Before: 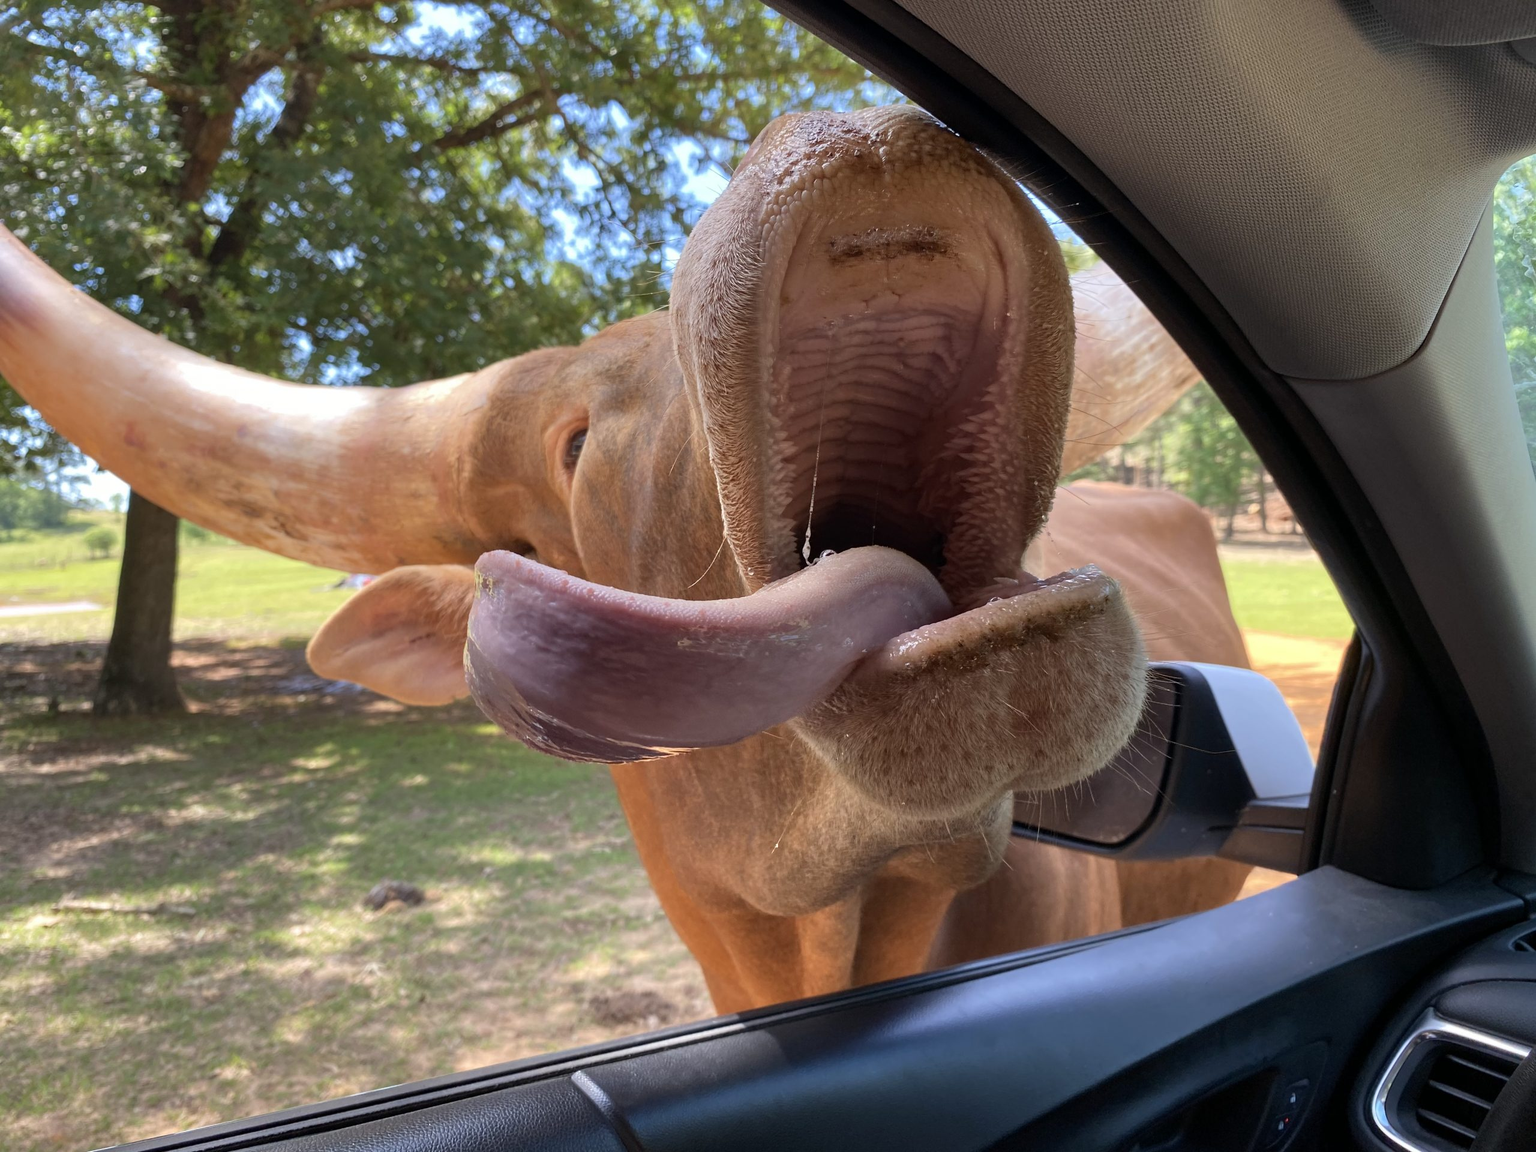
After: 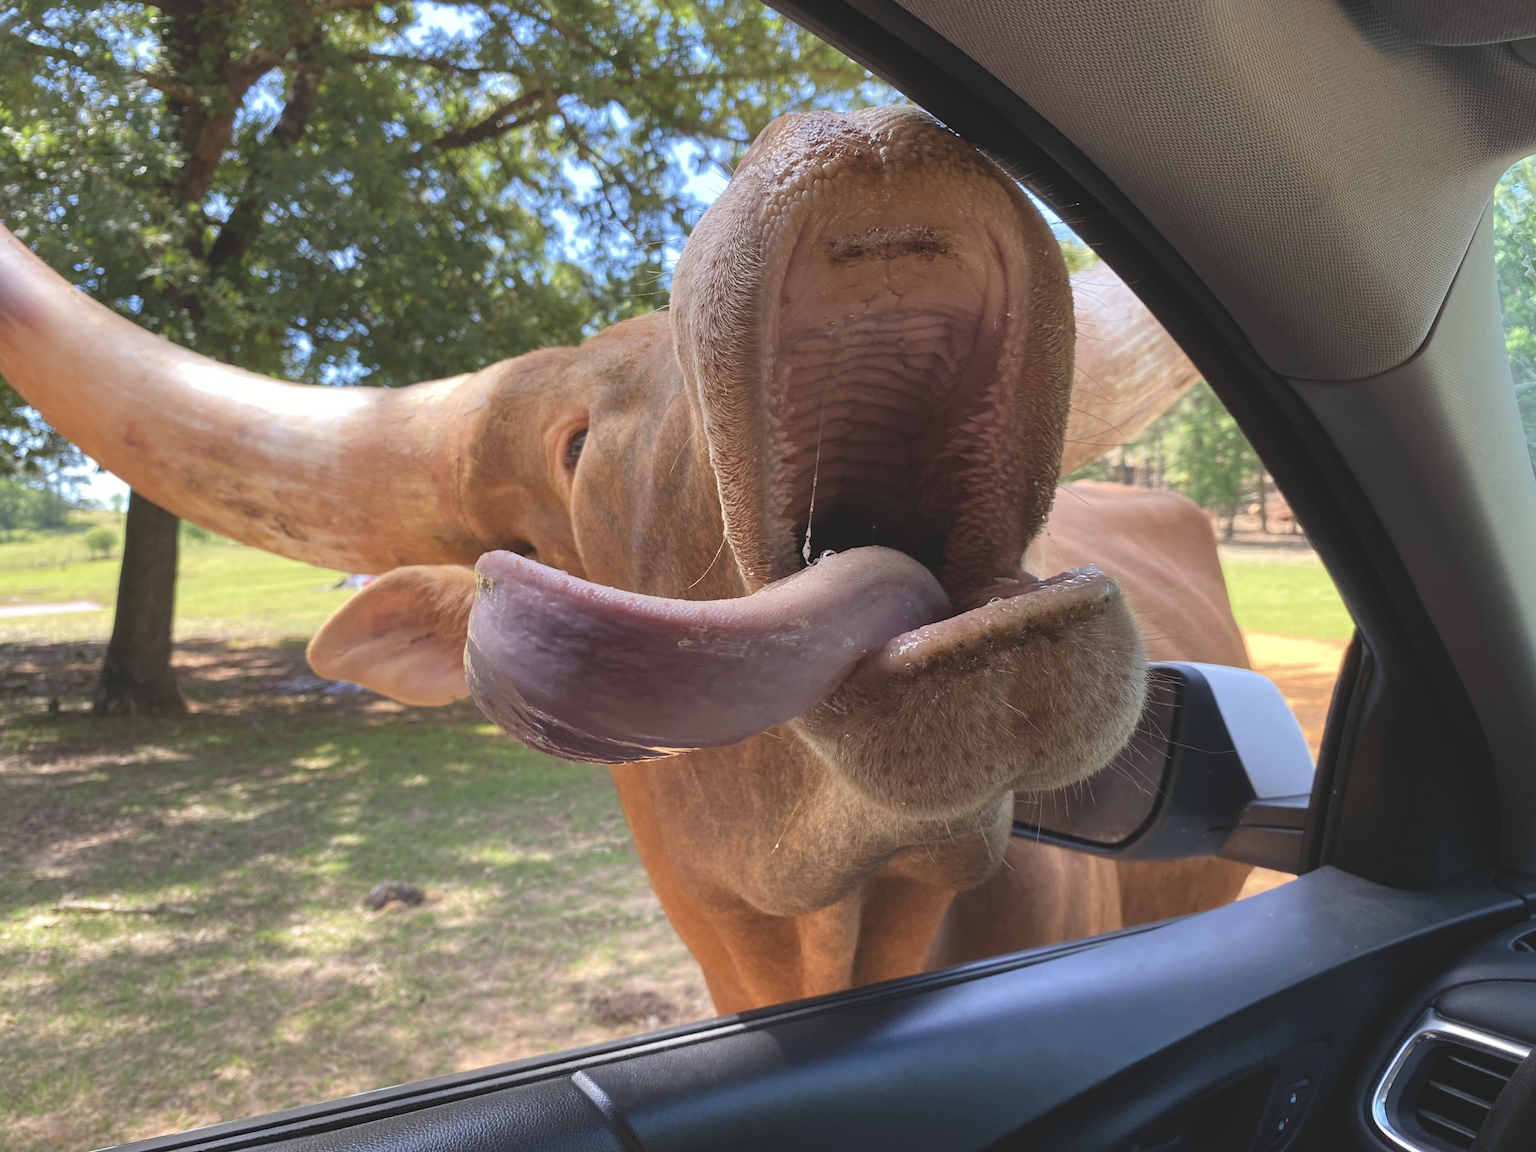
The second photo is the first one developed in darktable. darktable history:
exposure: black level correction -0.015, compensate highlight preservation false
